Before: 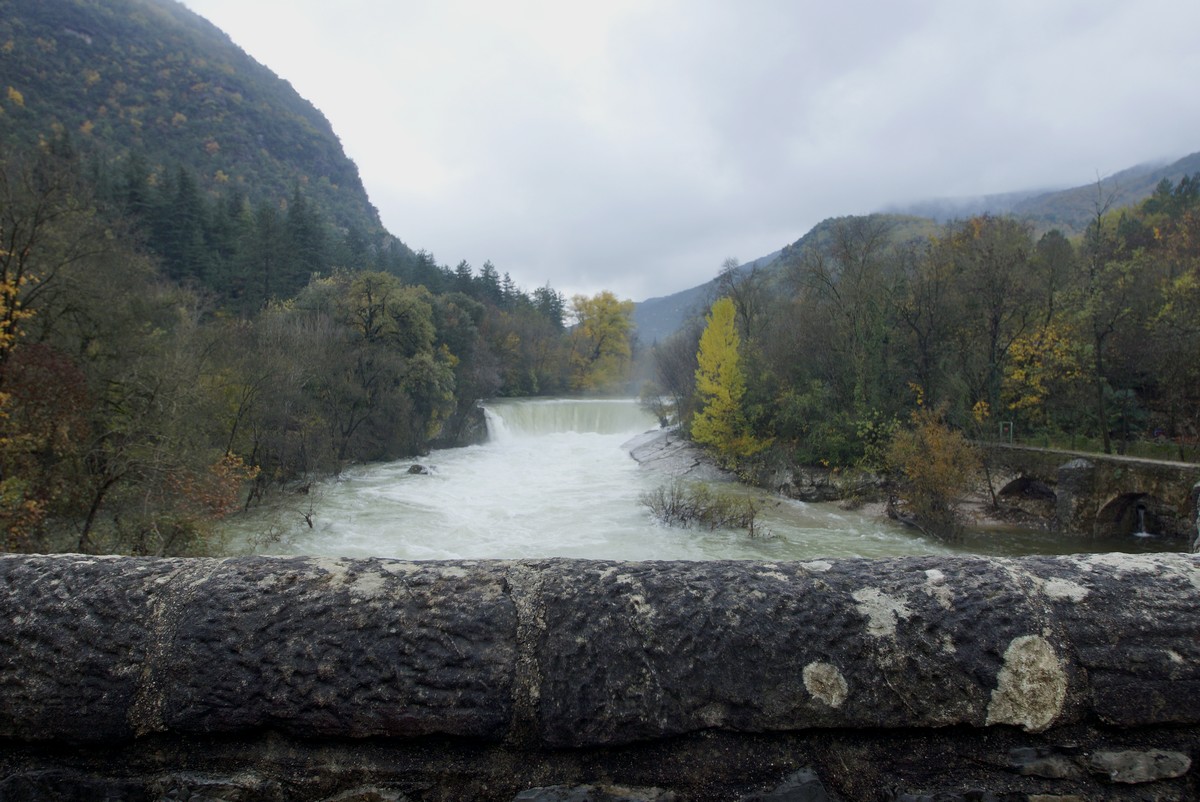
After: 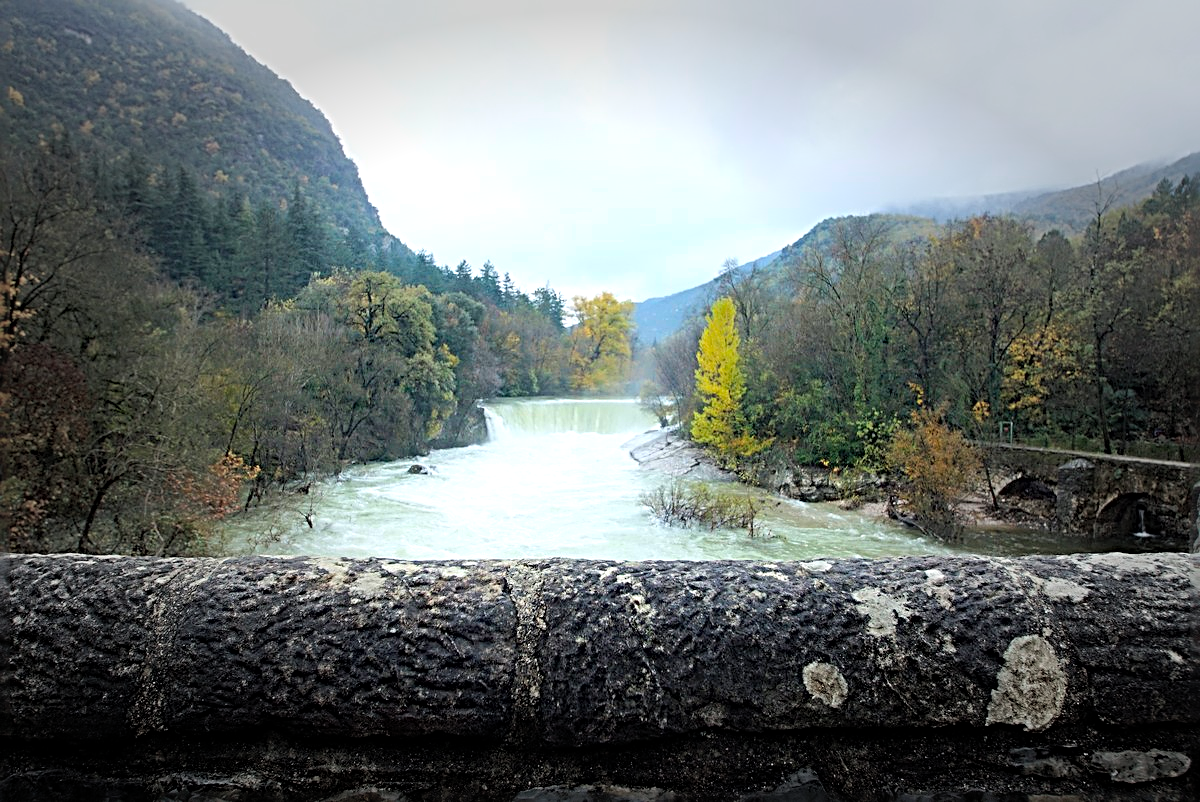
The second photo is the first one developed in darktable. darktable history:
vignetting: fall-off start 47.51%, automatic ratio true, width/height ratio 1.294
sharpen: radius 3.637, amount 0.925
contrast brightness saturation: contrast 0.068, brightness 0.171, saturation 0.406
tone equalizer: -8 EV -0.738 EV, -7 EV -0.694 EV, -6 EV -0.592 EV, -5 EV -0.377 EV, -3 EV 0.367 EV, -2 EV 0.6 EV, -1 EV 0.681 EV, +0 EV 0.763 EV
